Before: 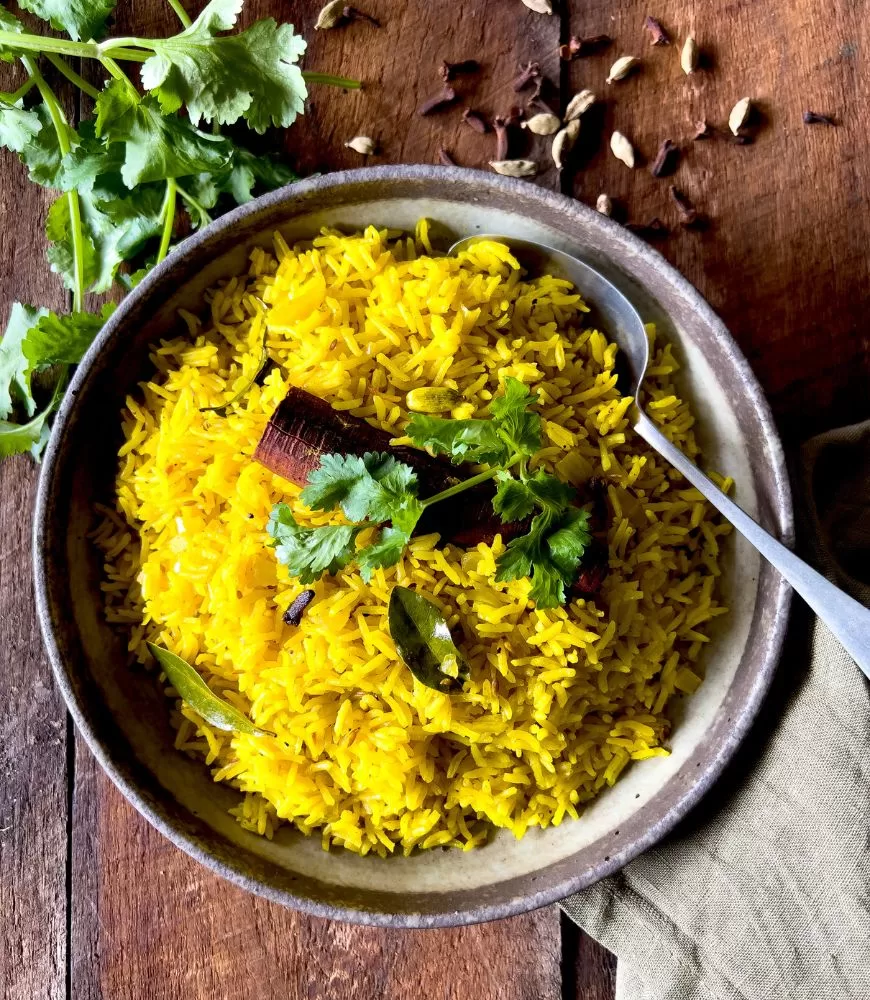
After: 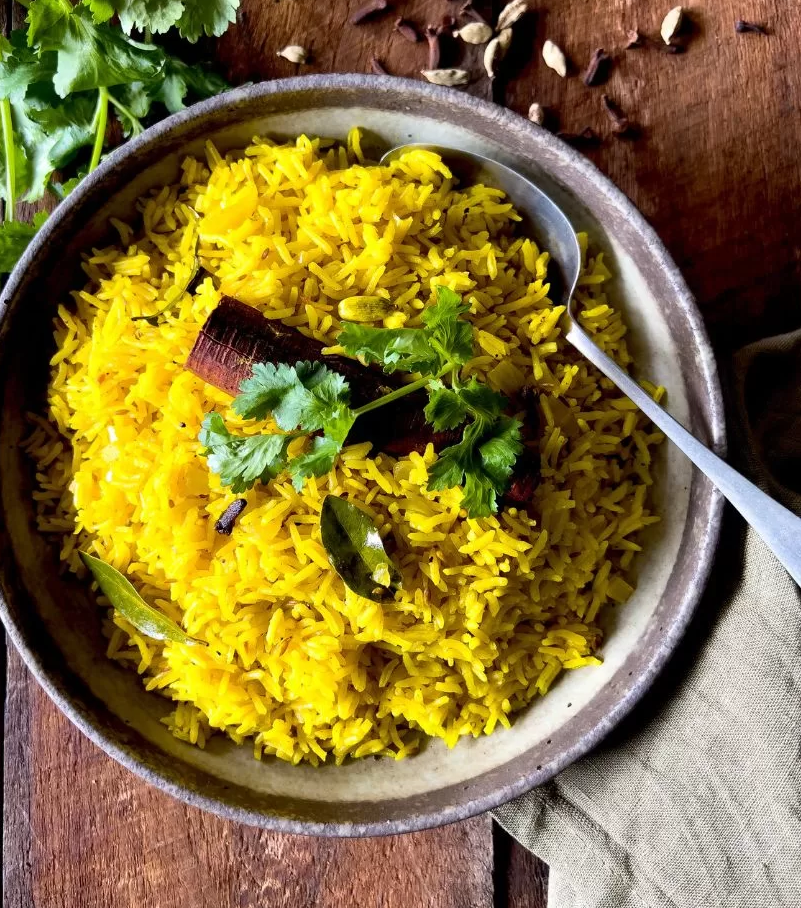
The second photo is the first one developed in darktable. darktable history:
crop and rotate: left 7.839%, top 9.101%
